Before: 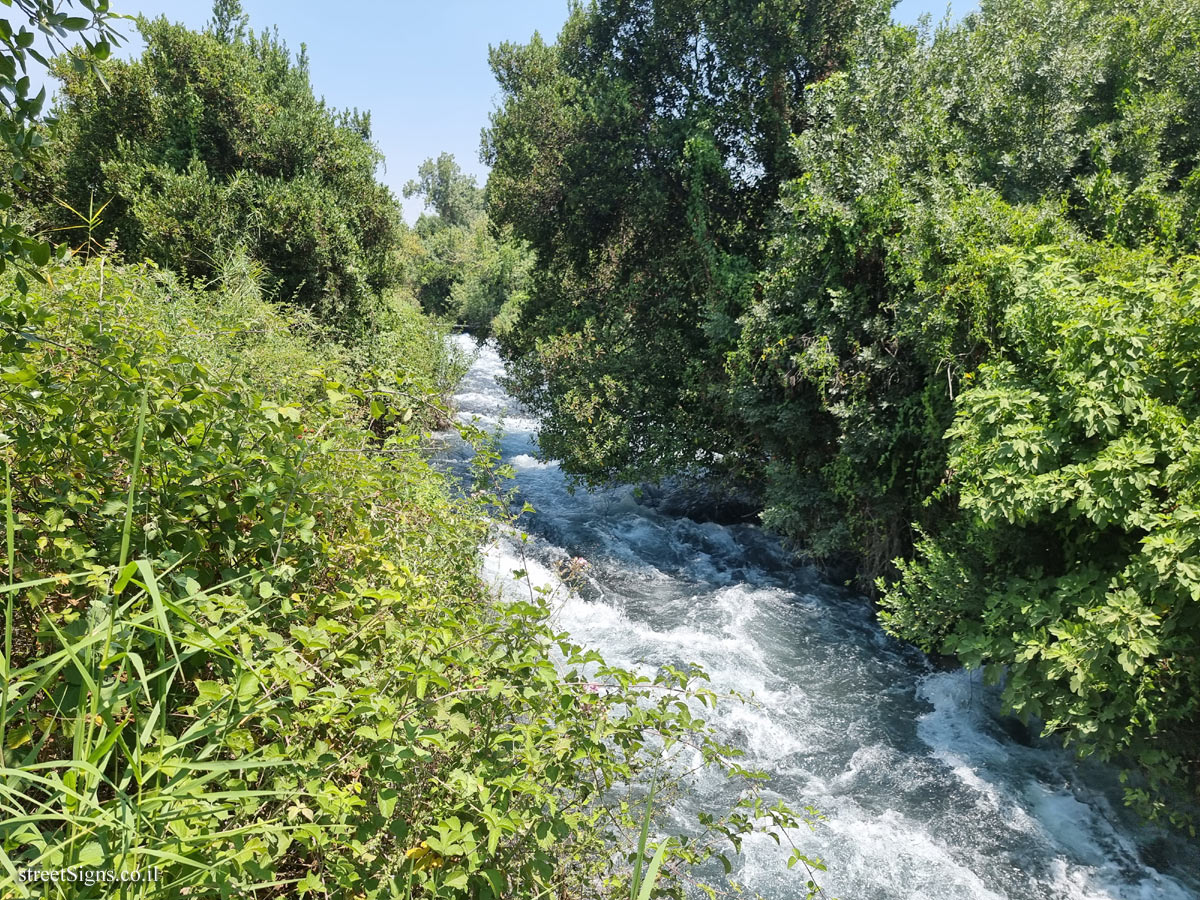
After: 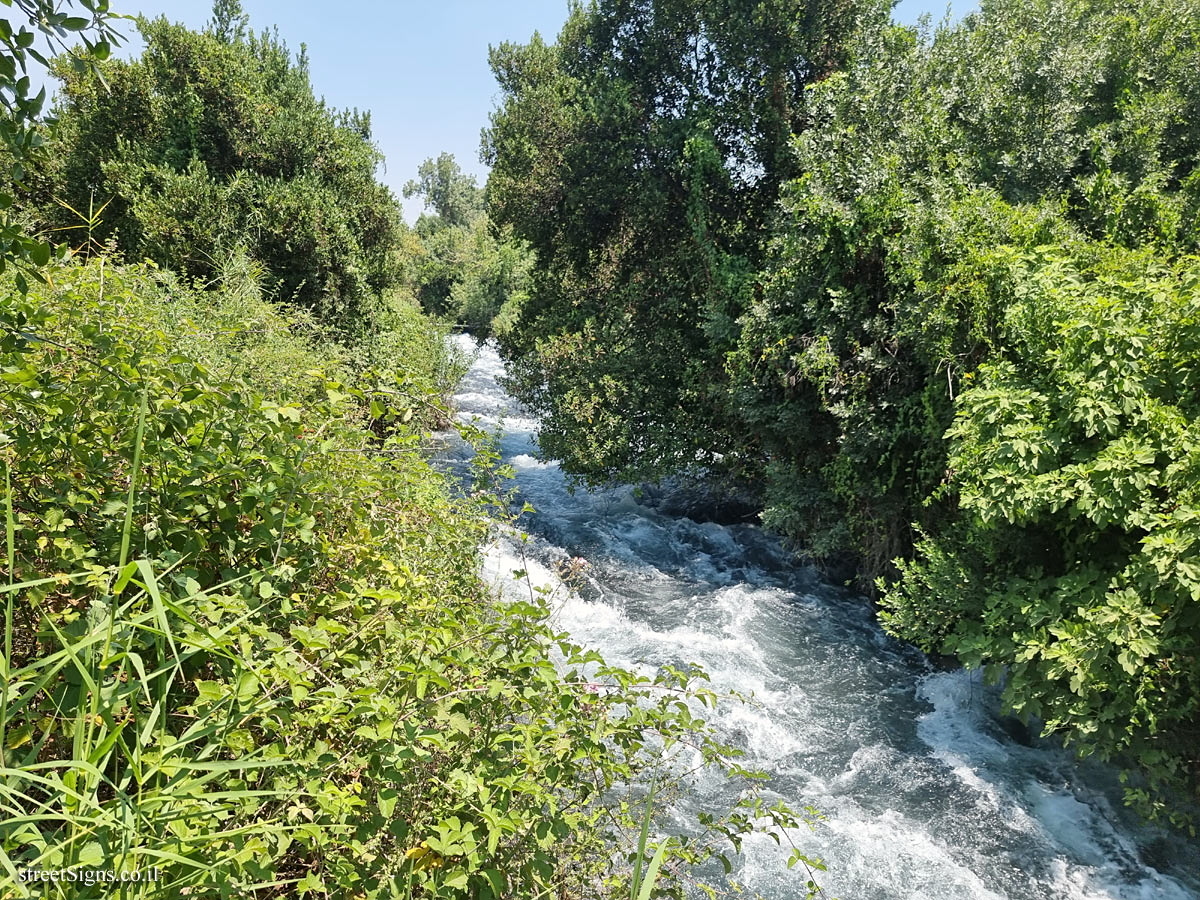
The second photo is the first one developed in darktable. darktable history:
white balance: red 1.009, blue 0.985
sharpen: amount 0.2
color balance: contrast fulcrum 17.78%
